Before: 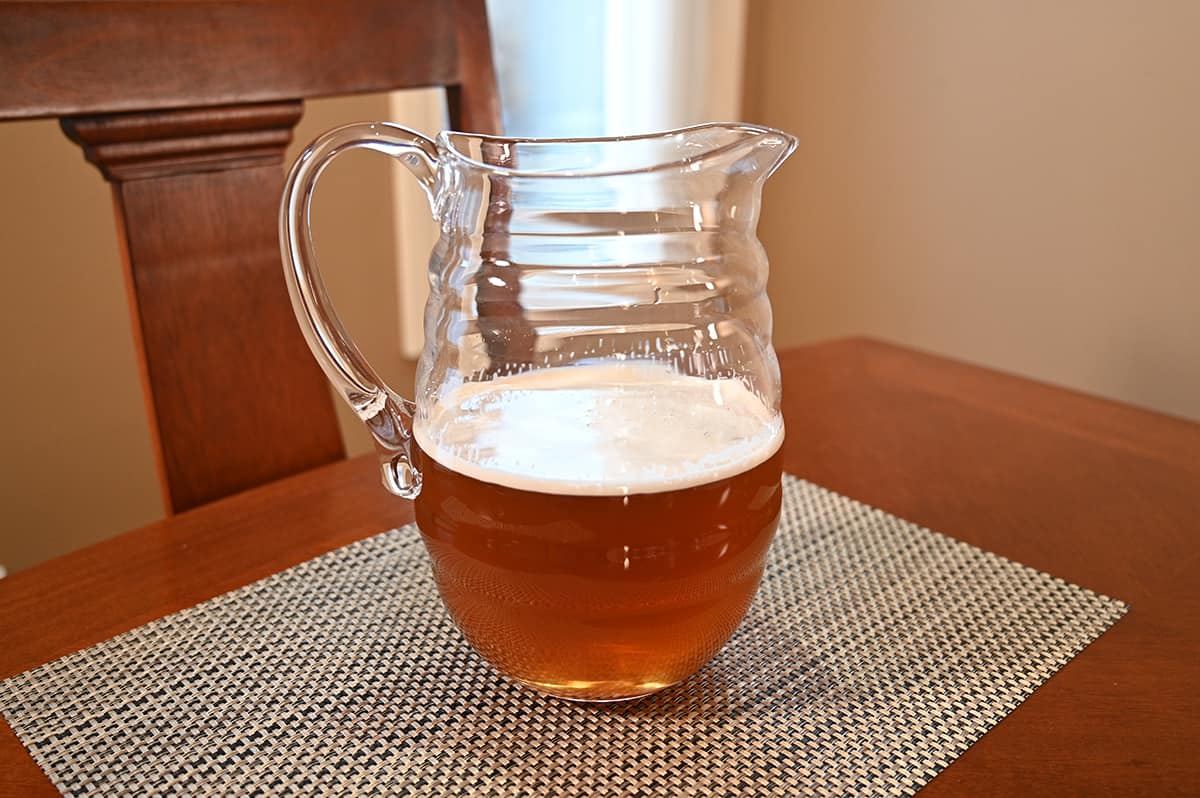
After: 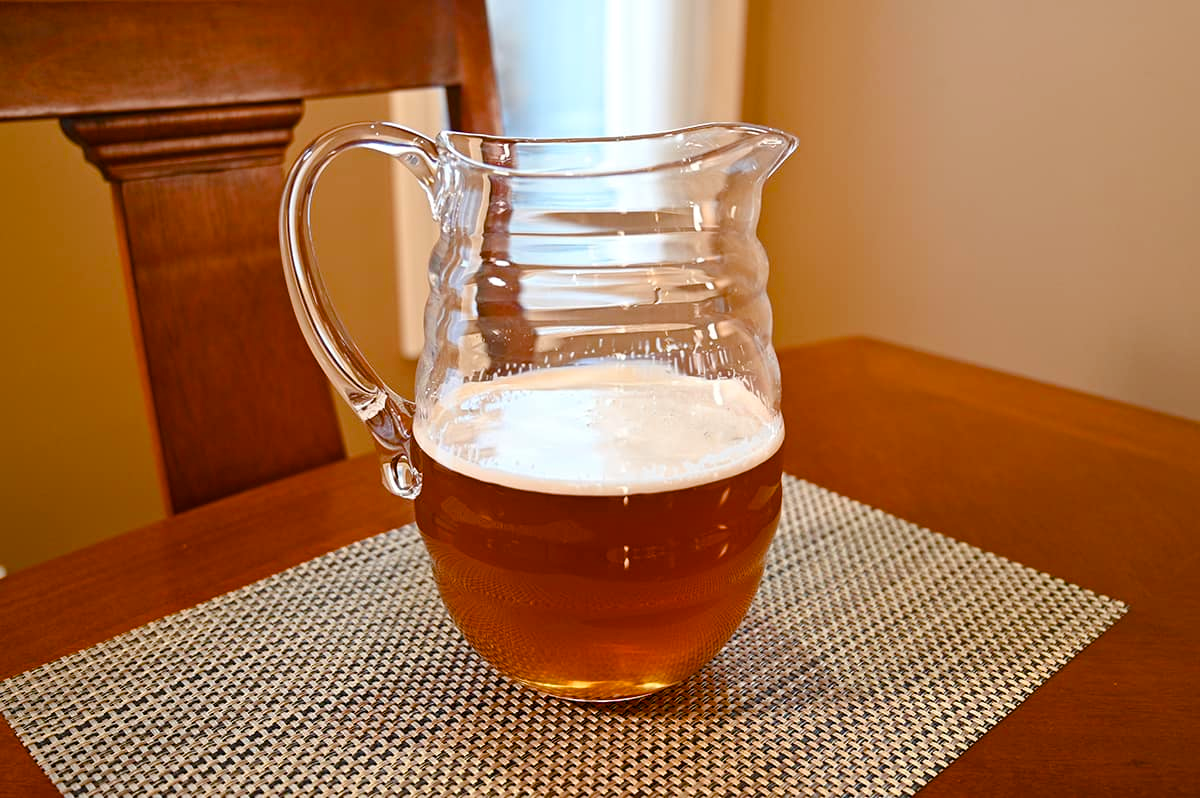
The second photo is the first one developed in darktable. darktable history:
color balance rgb: shadows lift › chroma 1.04%, shadows lift › hue 27.94°, linear chroma grading › global chroma 13.912%, perceptual saturation grading › global saturation 20%, perceptual saturation grading › highlights -24.716%, perceptual saturation grading › shadows 50.131%
